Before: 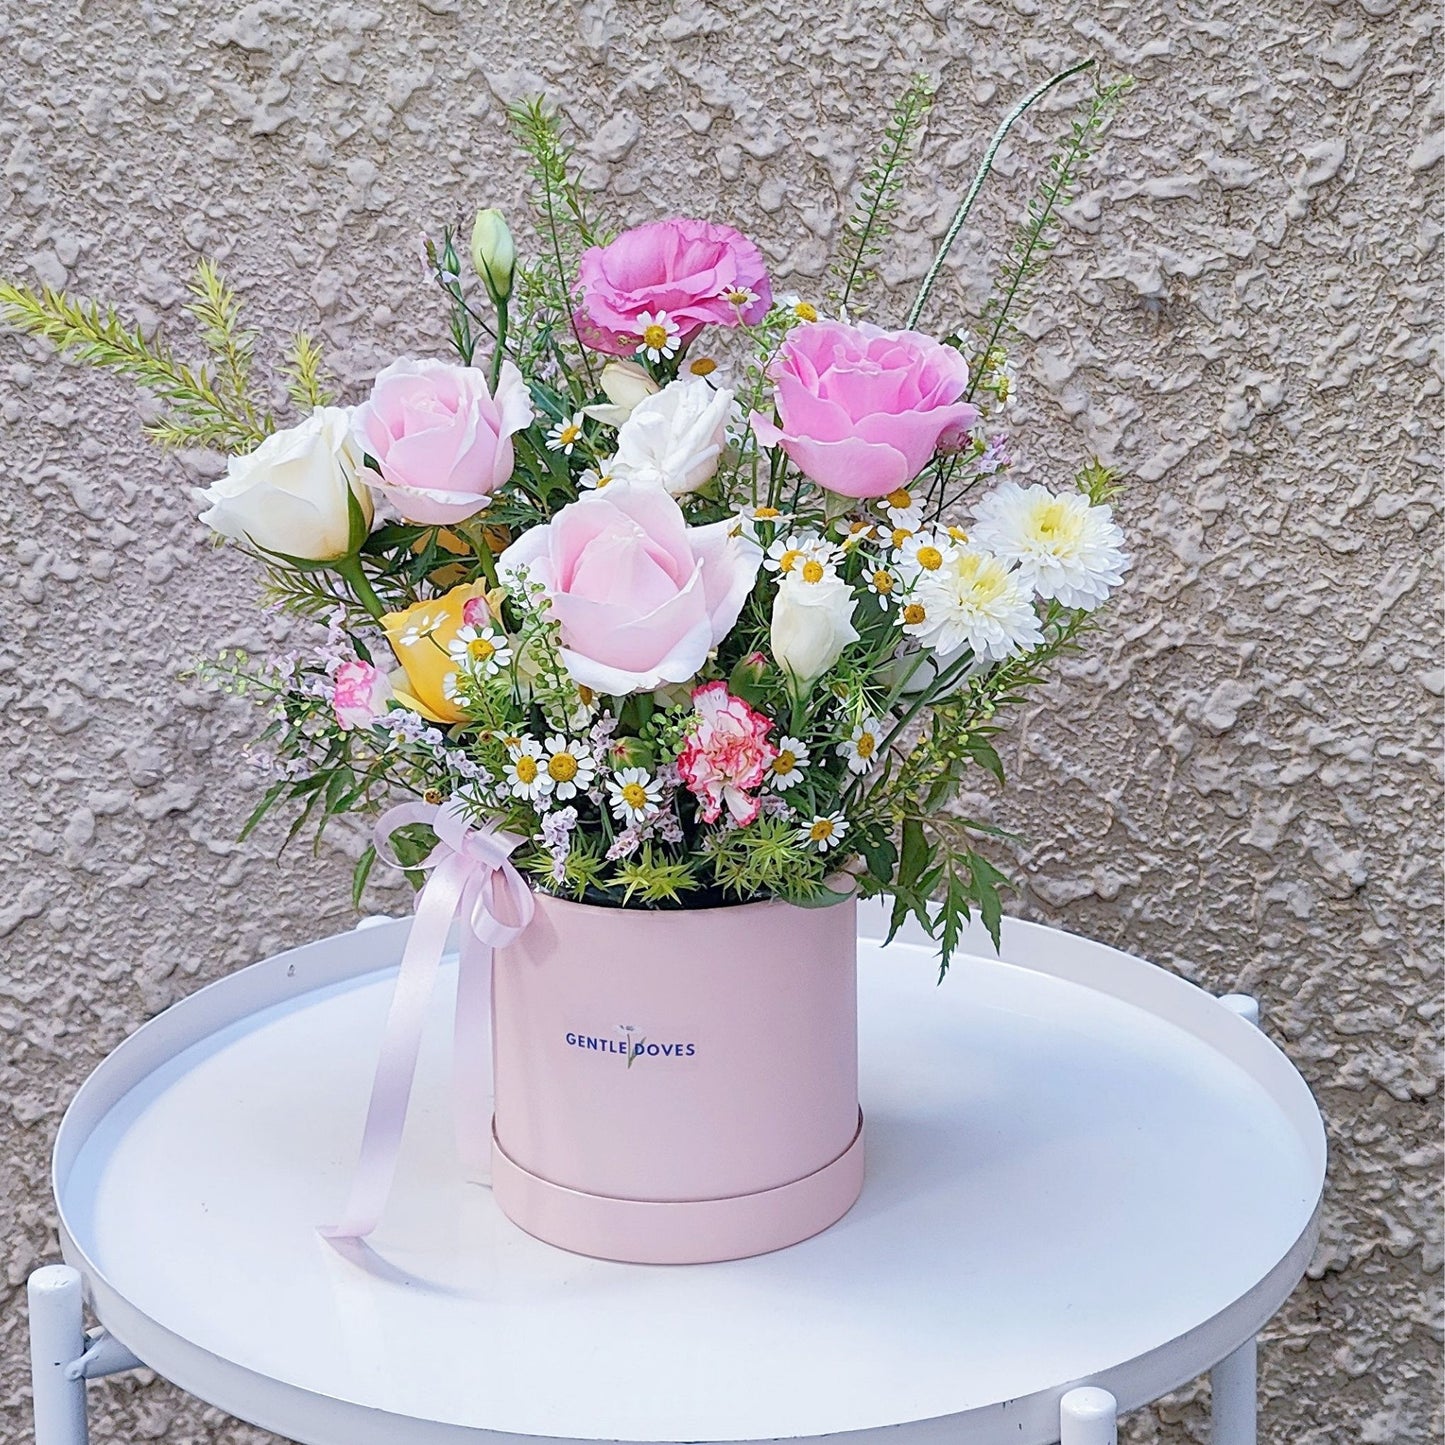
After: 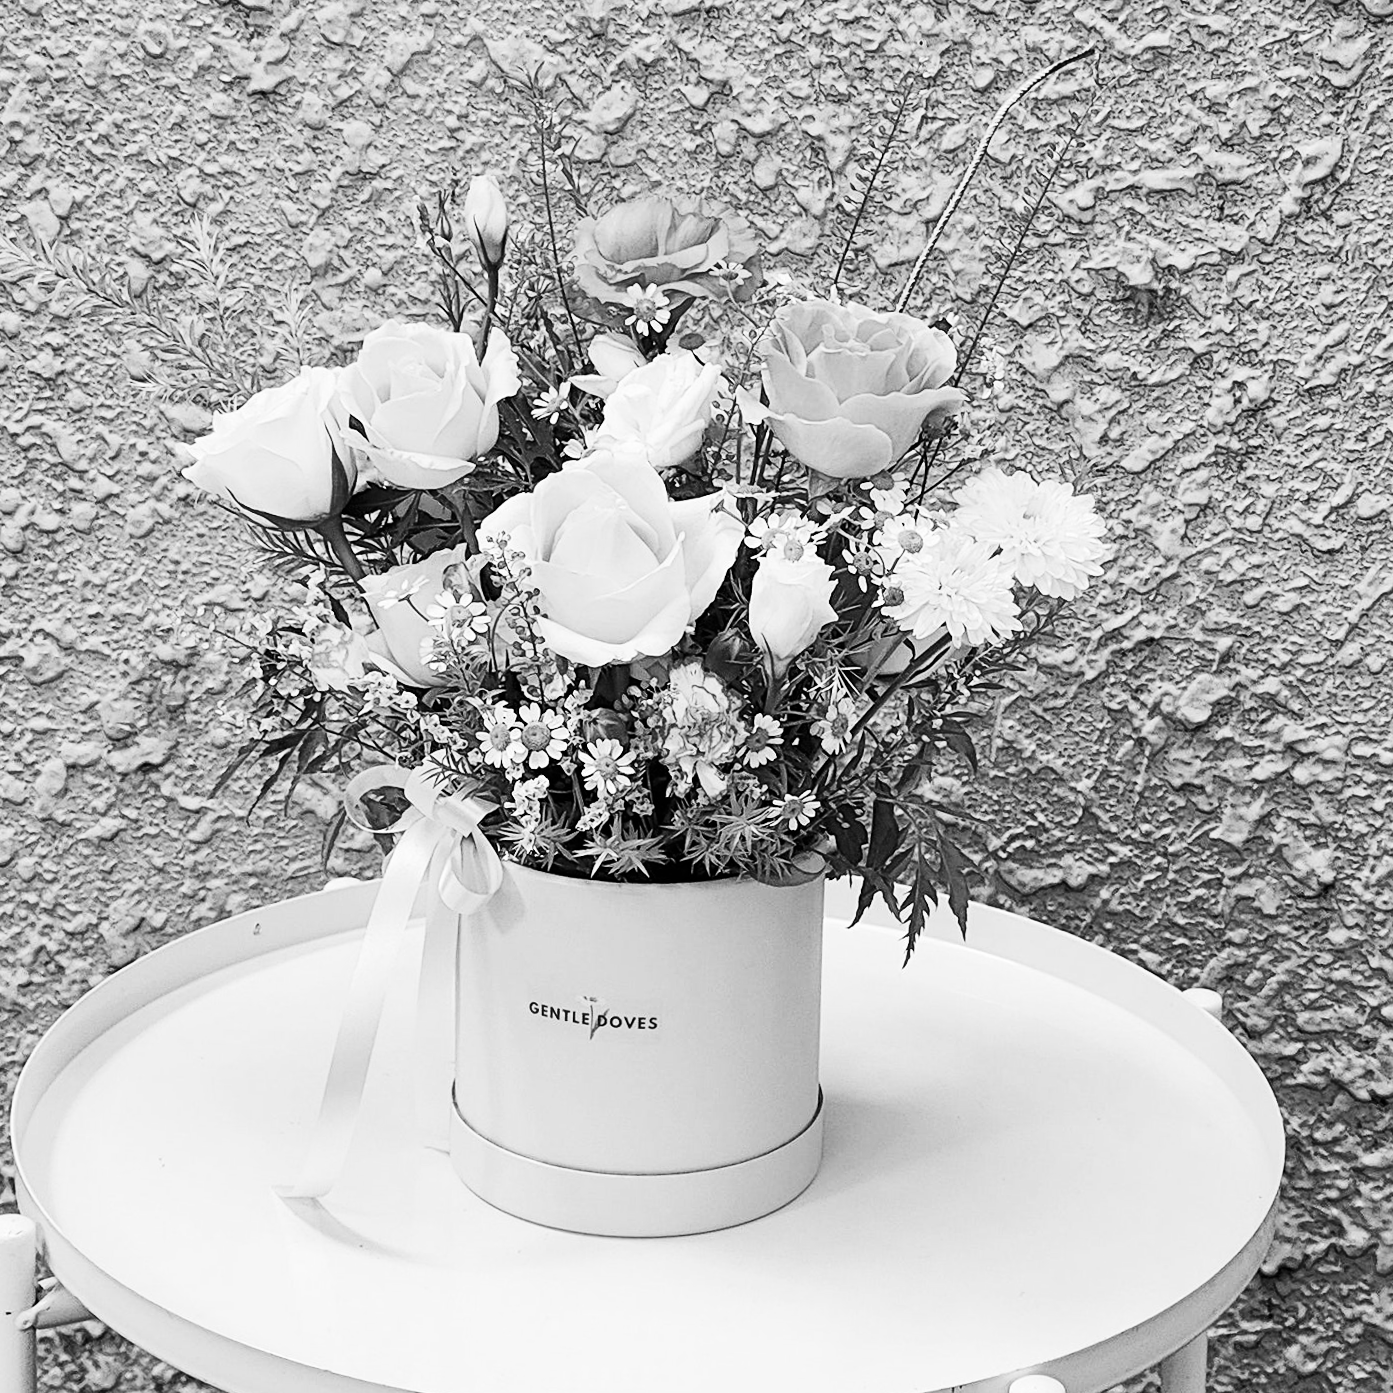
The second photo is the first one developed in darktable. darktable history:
color calibration: gray › normalize channels true, x 0.38, y 0.391, temperature 4075.63 K, gamut compression 0.026
contrast brightness saturation: contrast 0.336, brightness -0.069, saturation 0.167
crop and rotate: angle -2.17°
color zones: curves: ch1 [(0, -0.394) (0.143, -0.394) (0.286, -0.394) (0.429, -0.392) (0.571, -0.391) (0.714, -0.391) (0.857, -0.391) (1, -0.394)]
